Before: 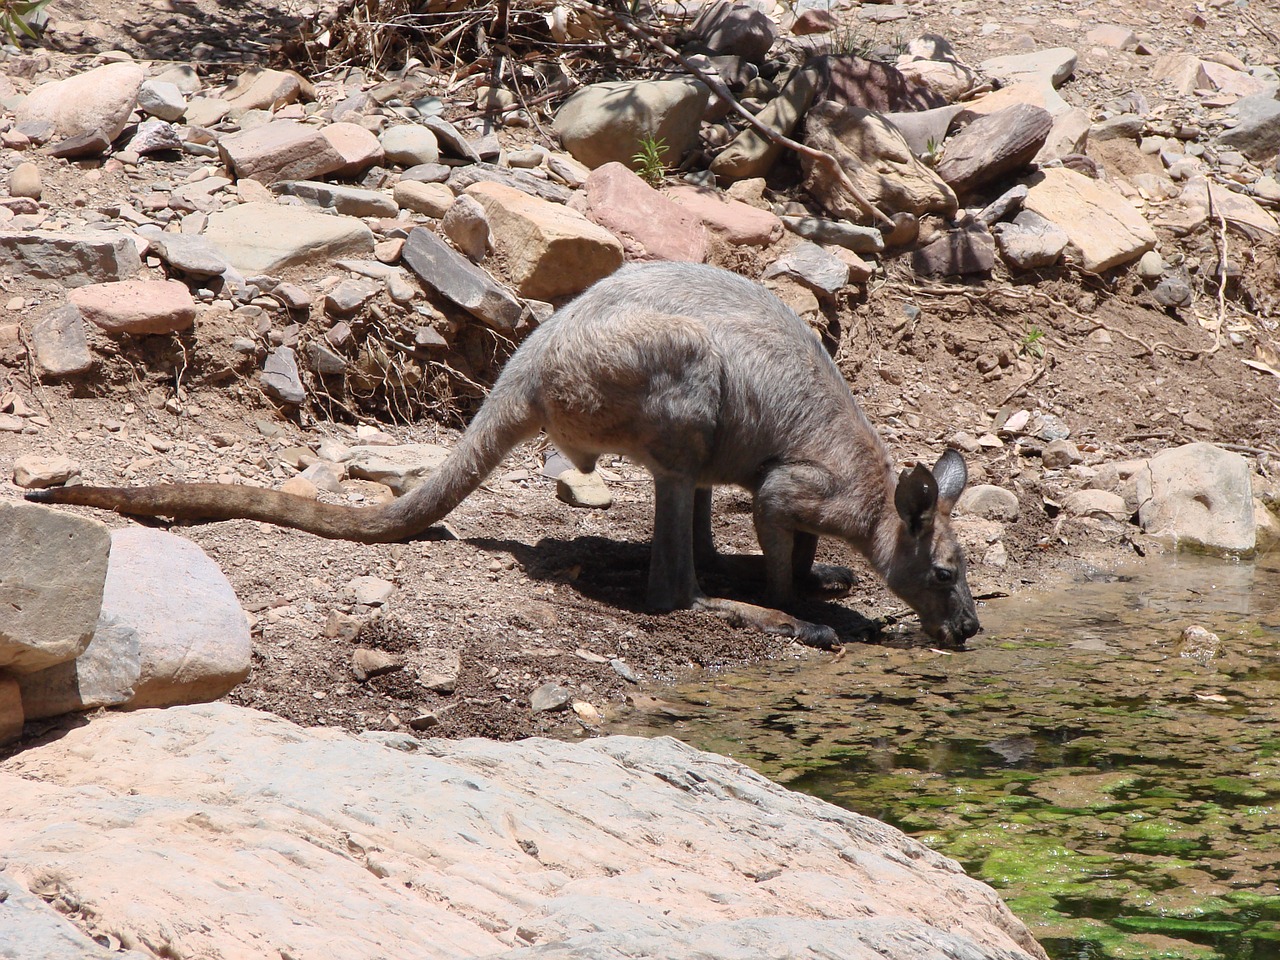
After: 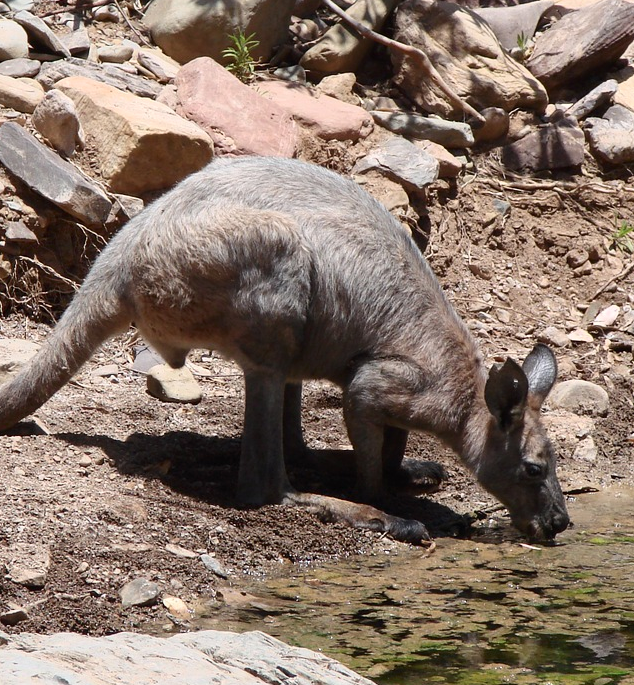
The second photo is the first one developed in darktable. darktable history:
crop: left 32.075%, top 10.976%, right 18.355%, bottom 17.596%
contrast brightness saturation: contrast 0.14
